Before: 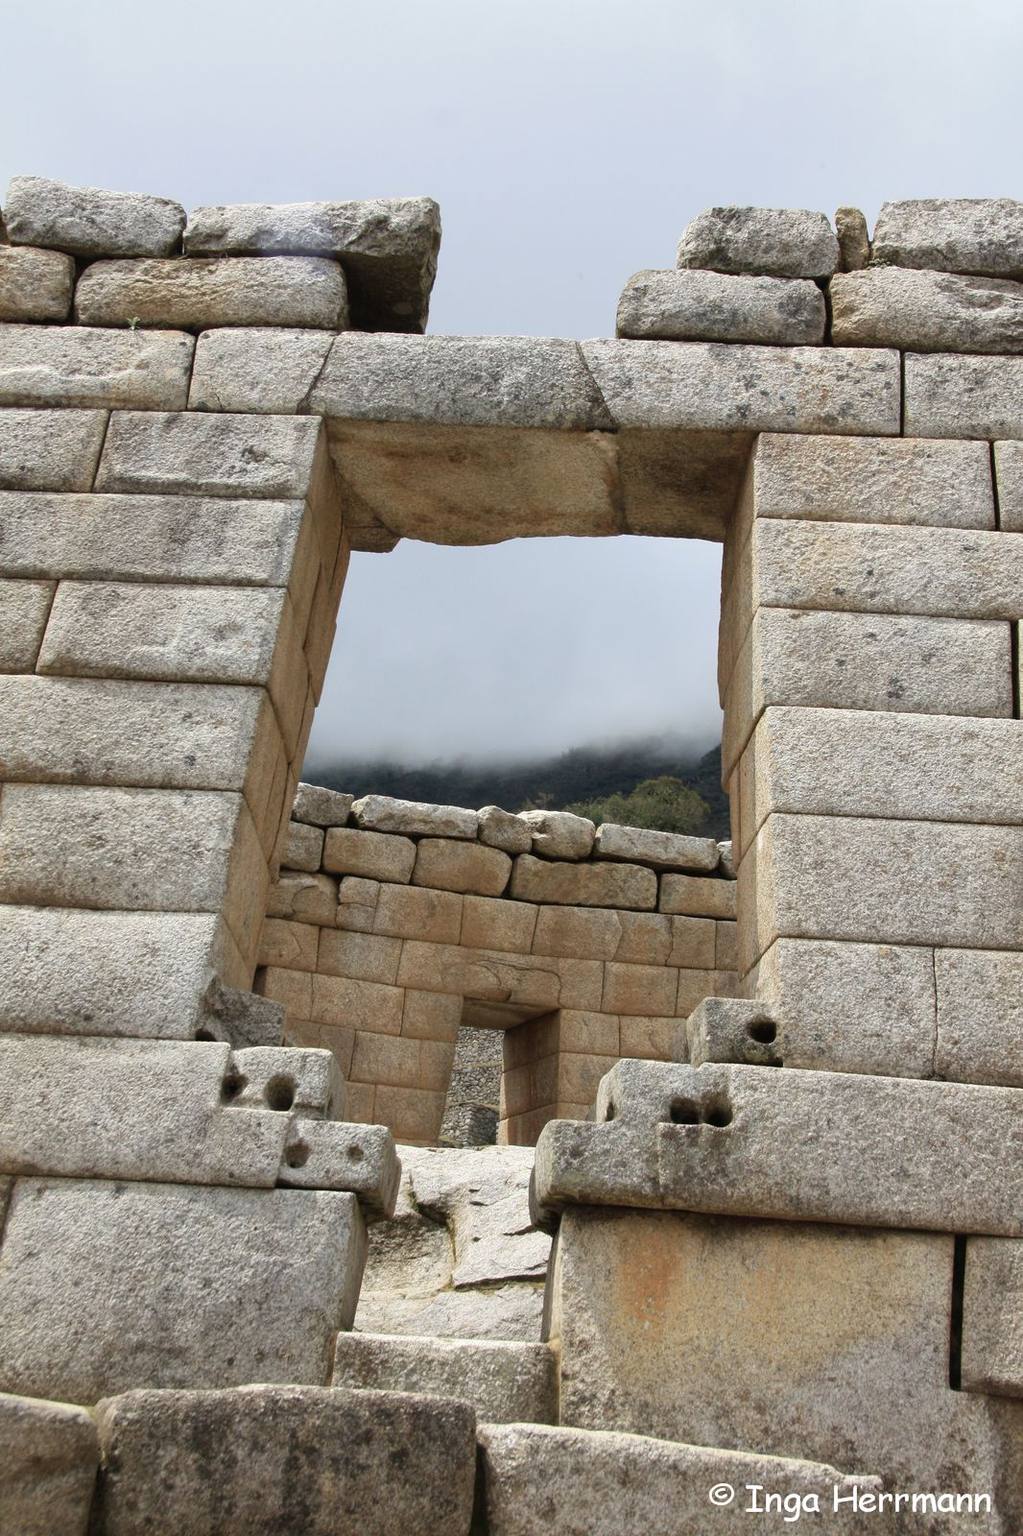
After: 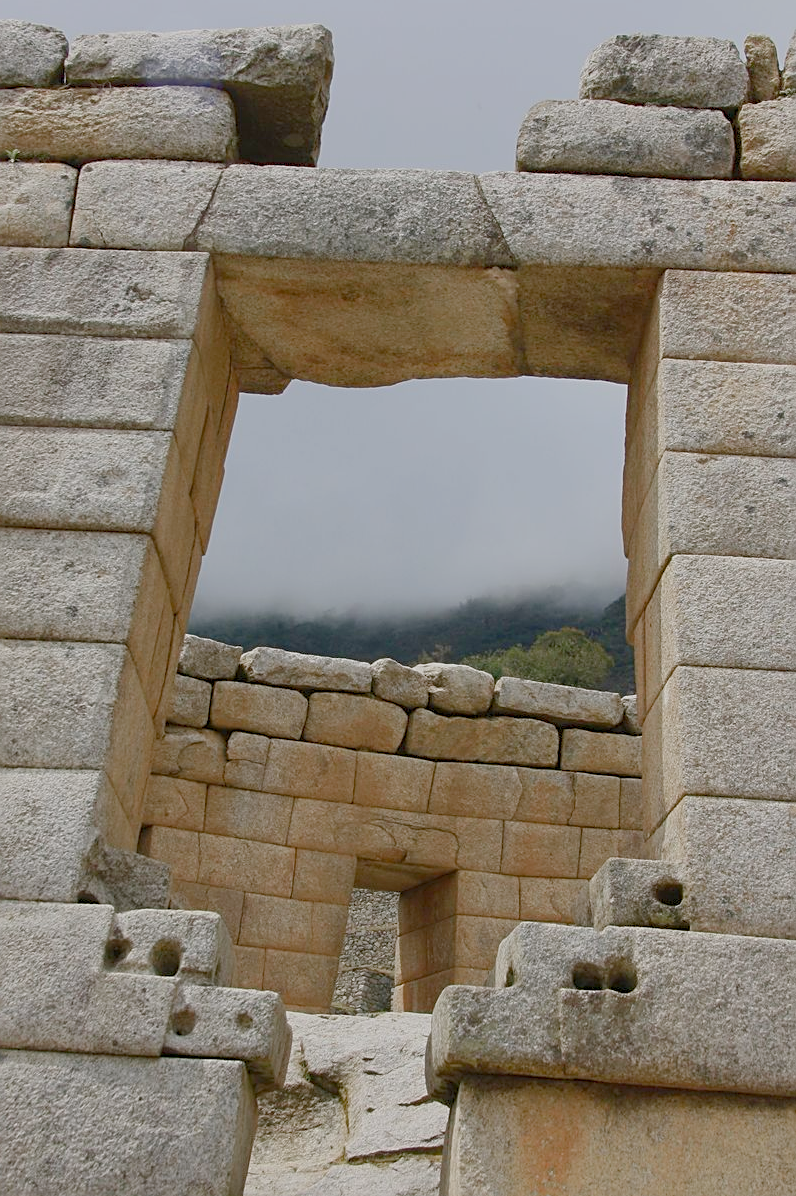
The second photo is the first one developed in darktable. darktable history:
crop and rotate: left 11.831%, top 11.346%, right 13.429%, bottom 13.899%
color balance rgb: shadows lift › chroma 1%, shadows lift › hue 113°, highlights gain › chroma 0.2%, highlights gain › hue 333°, perceptual saturation grading › global saturation 20%, perceptual saturation grading › highlights -50%, perceptual saturation grading › shadows 25%, contrast -30%
exposure: compensate highlight preservation false
sharpen: on, module defaults
